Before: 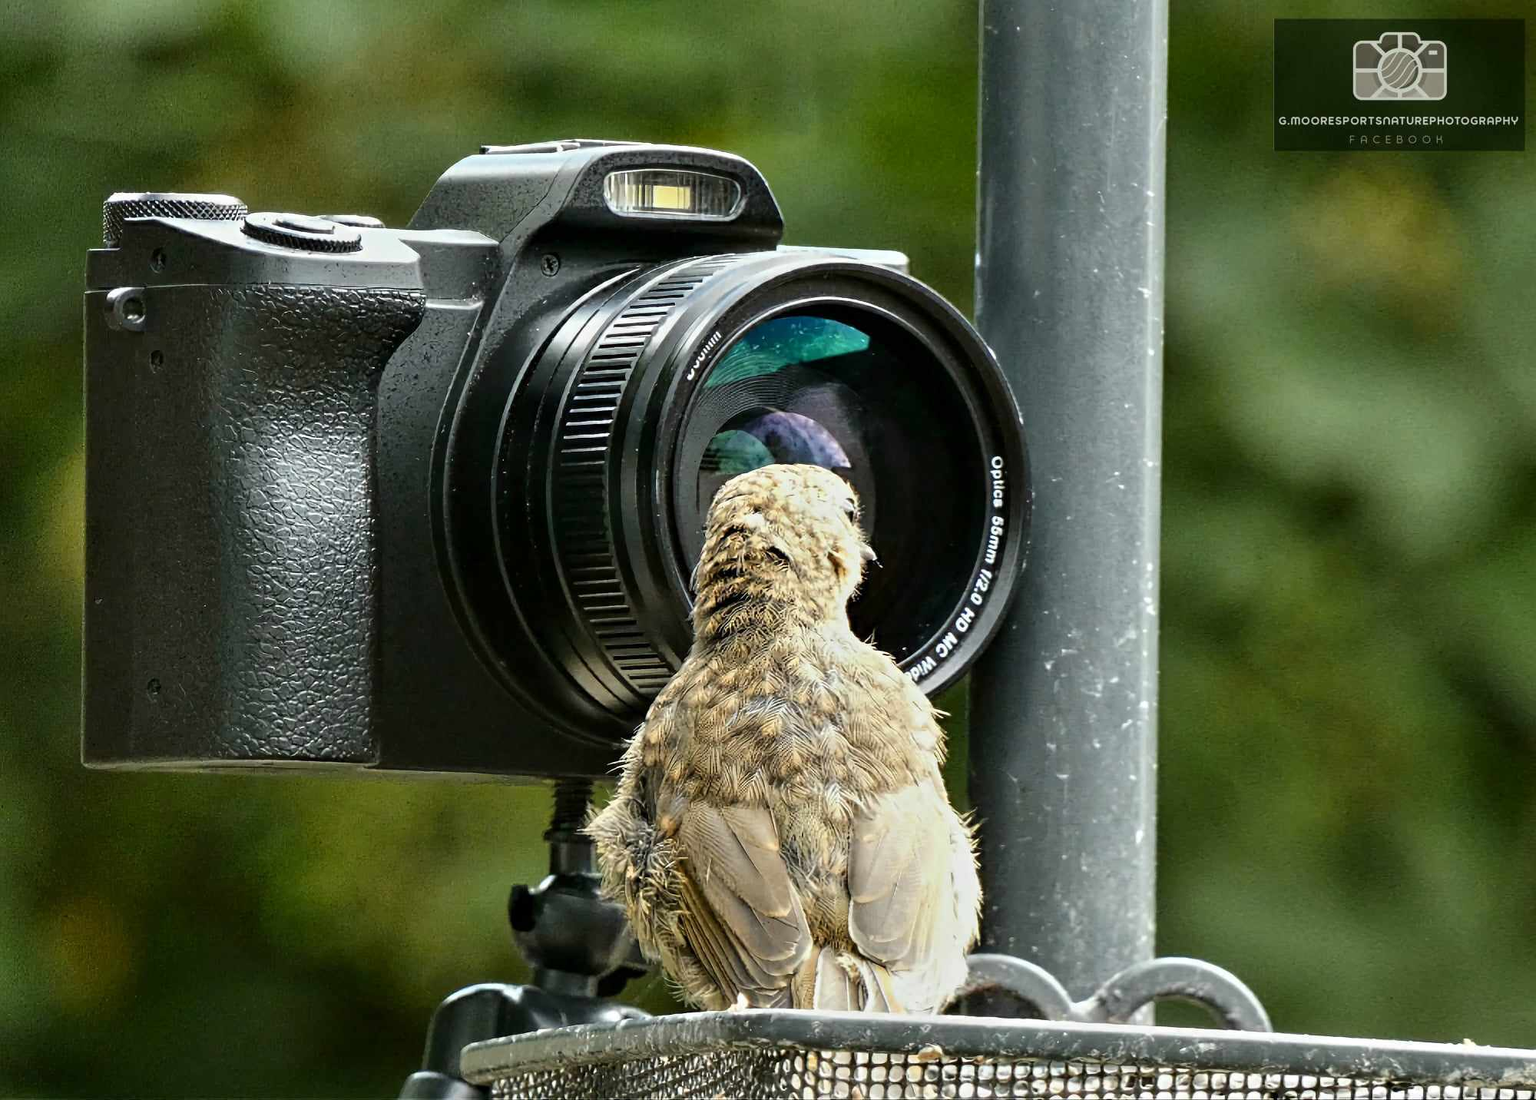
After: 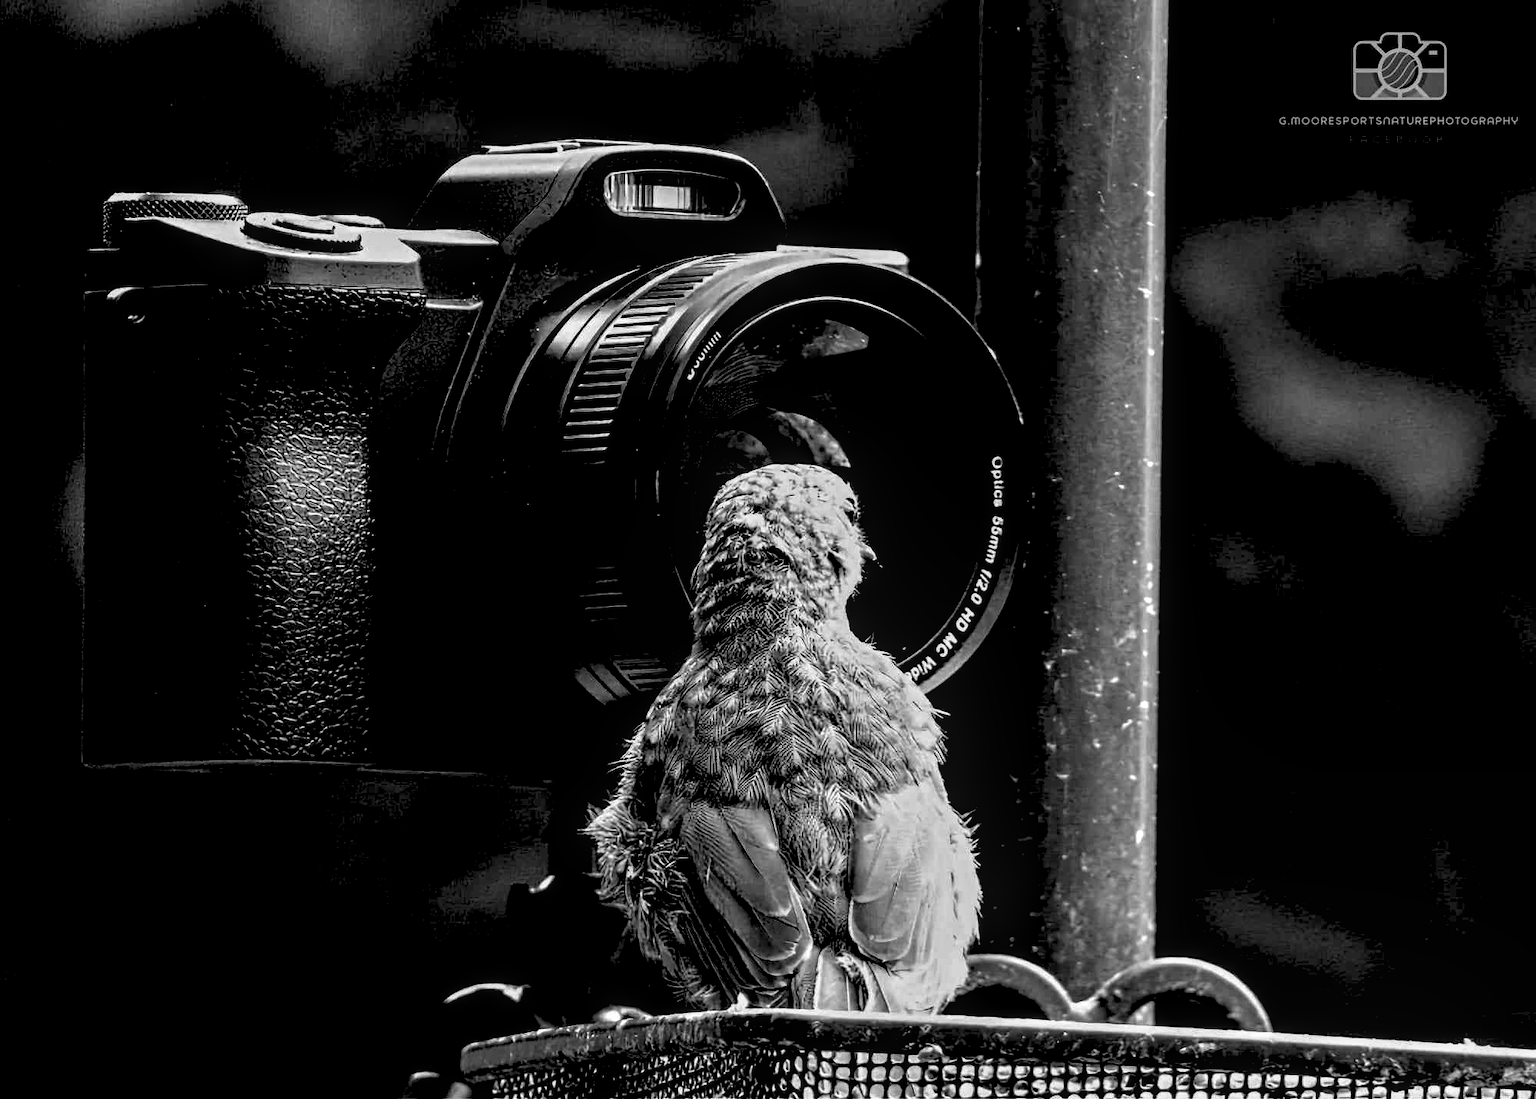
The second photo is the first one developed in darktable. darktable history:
contrast brightness saturation: contrast 0.02, brightness -1, saturation -1
local contrast: detail 130%
levels: levels [0.072, 0.414, 0.976]
